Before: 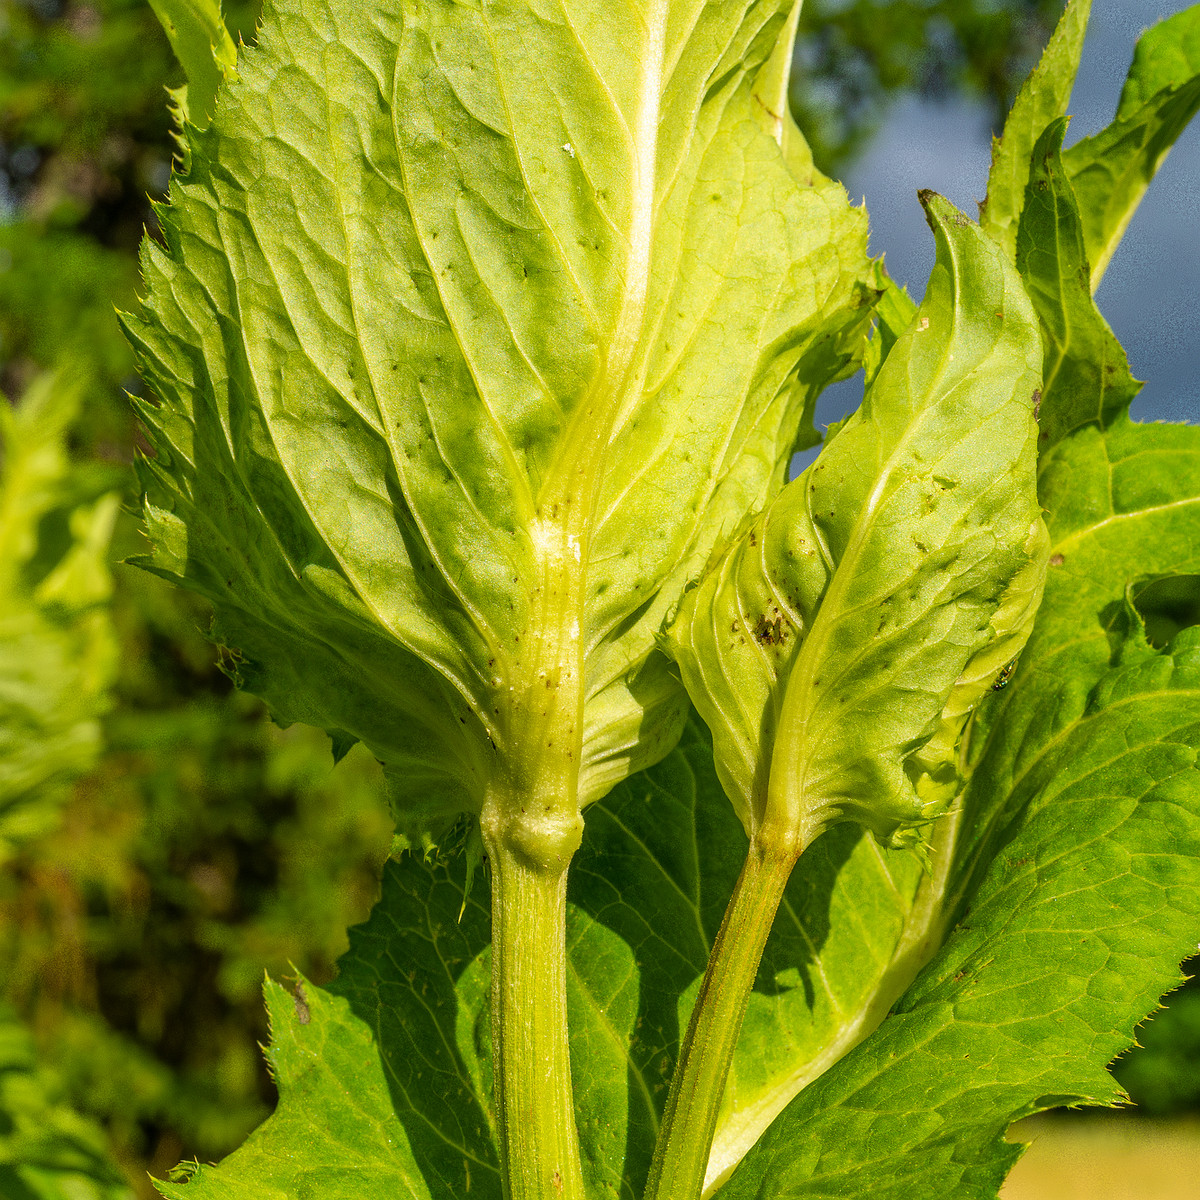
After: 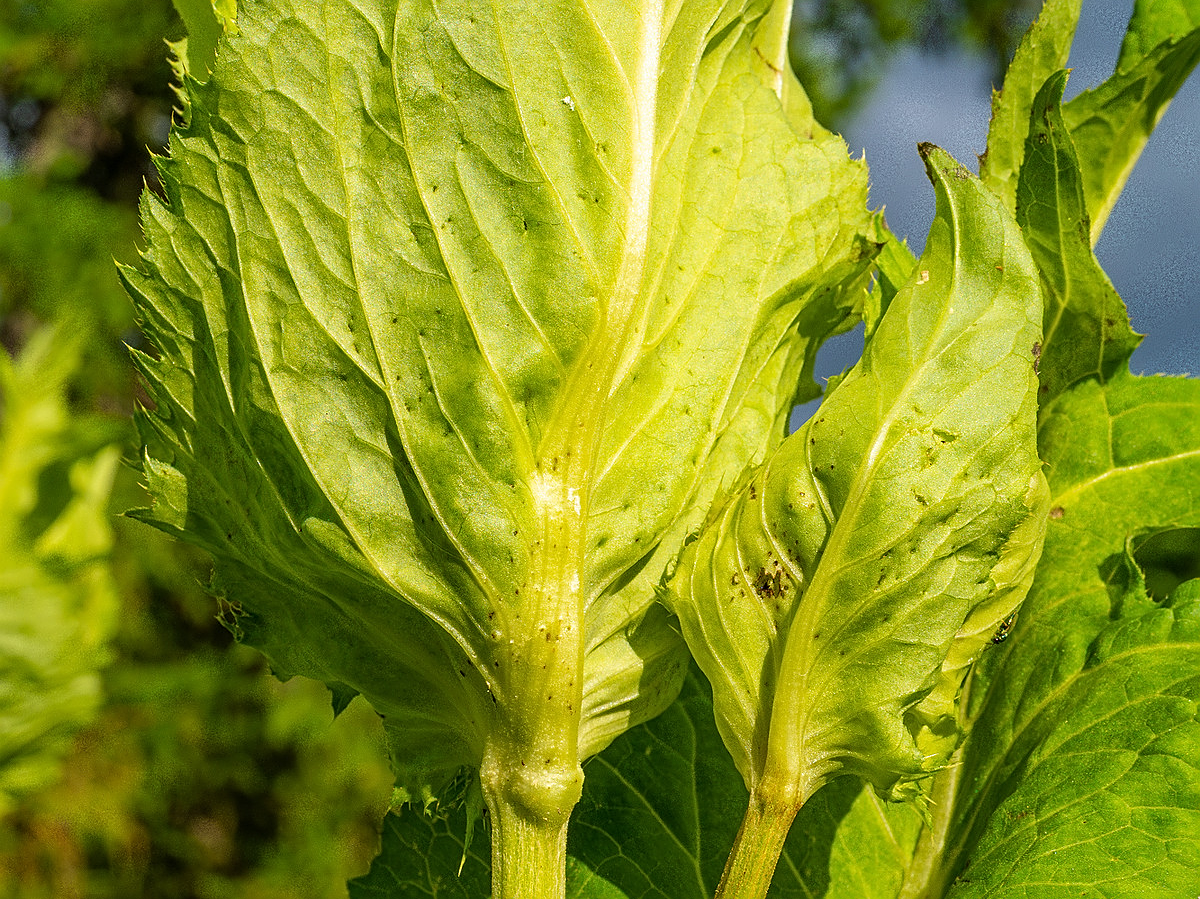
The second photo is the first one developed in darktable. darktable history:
sharpen: on, module defaults
crop: top 3.975%, bottom 21.071%
